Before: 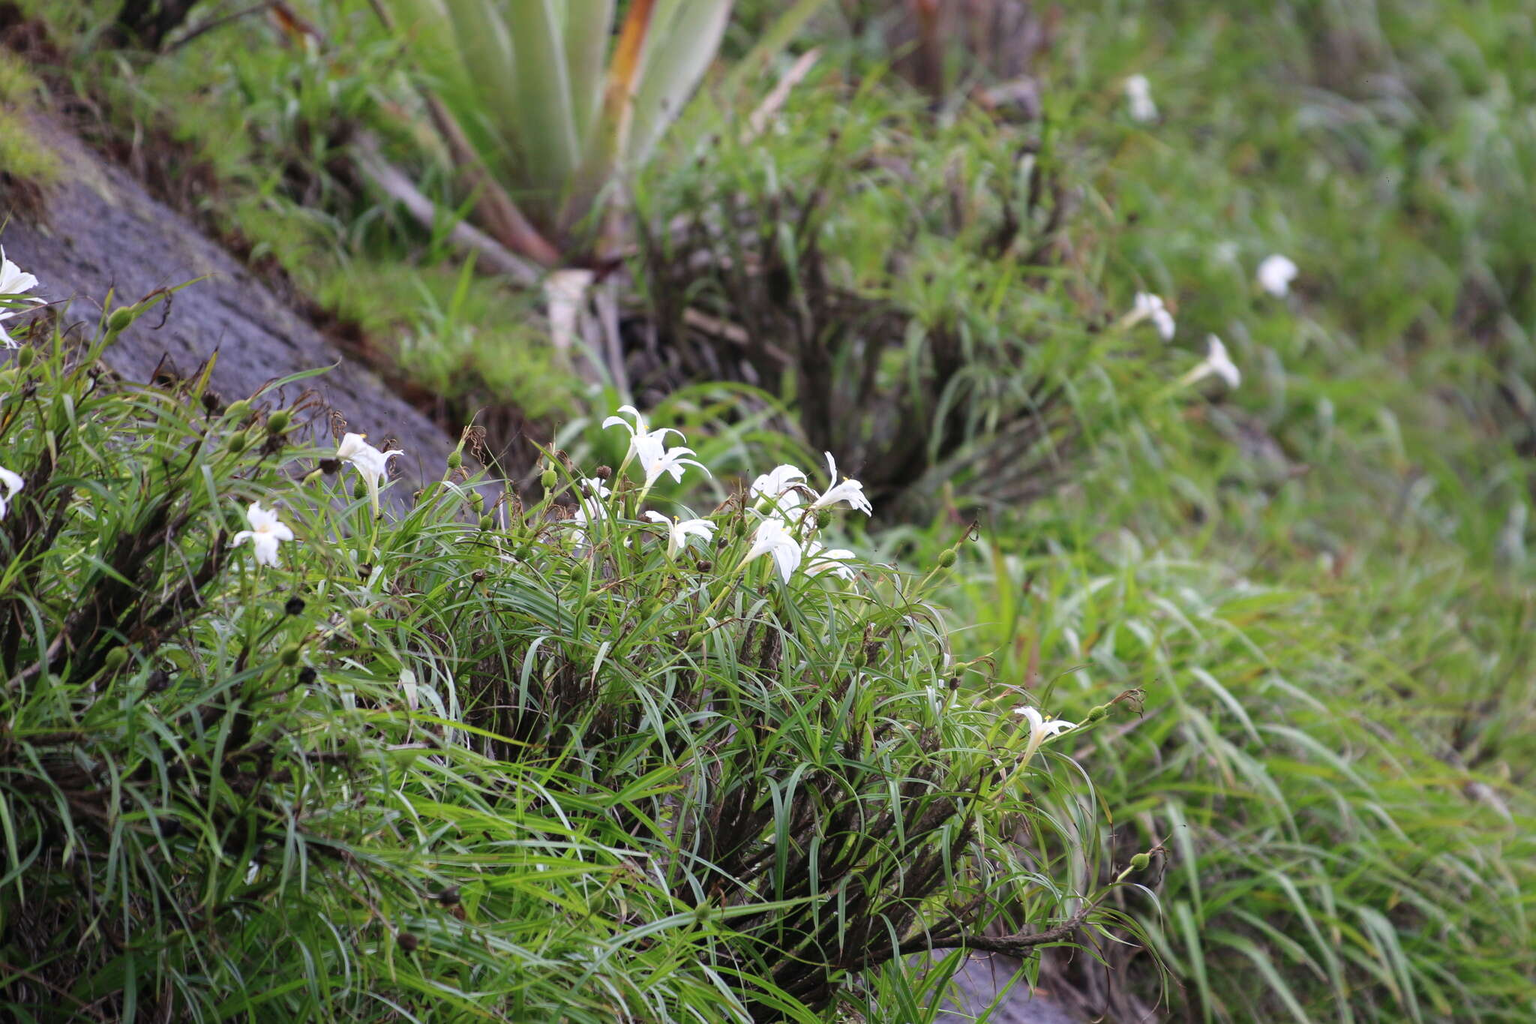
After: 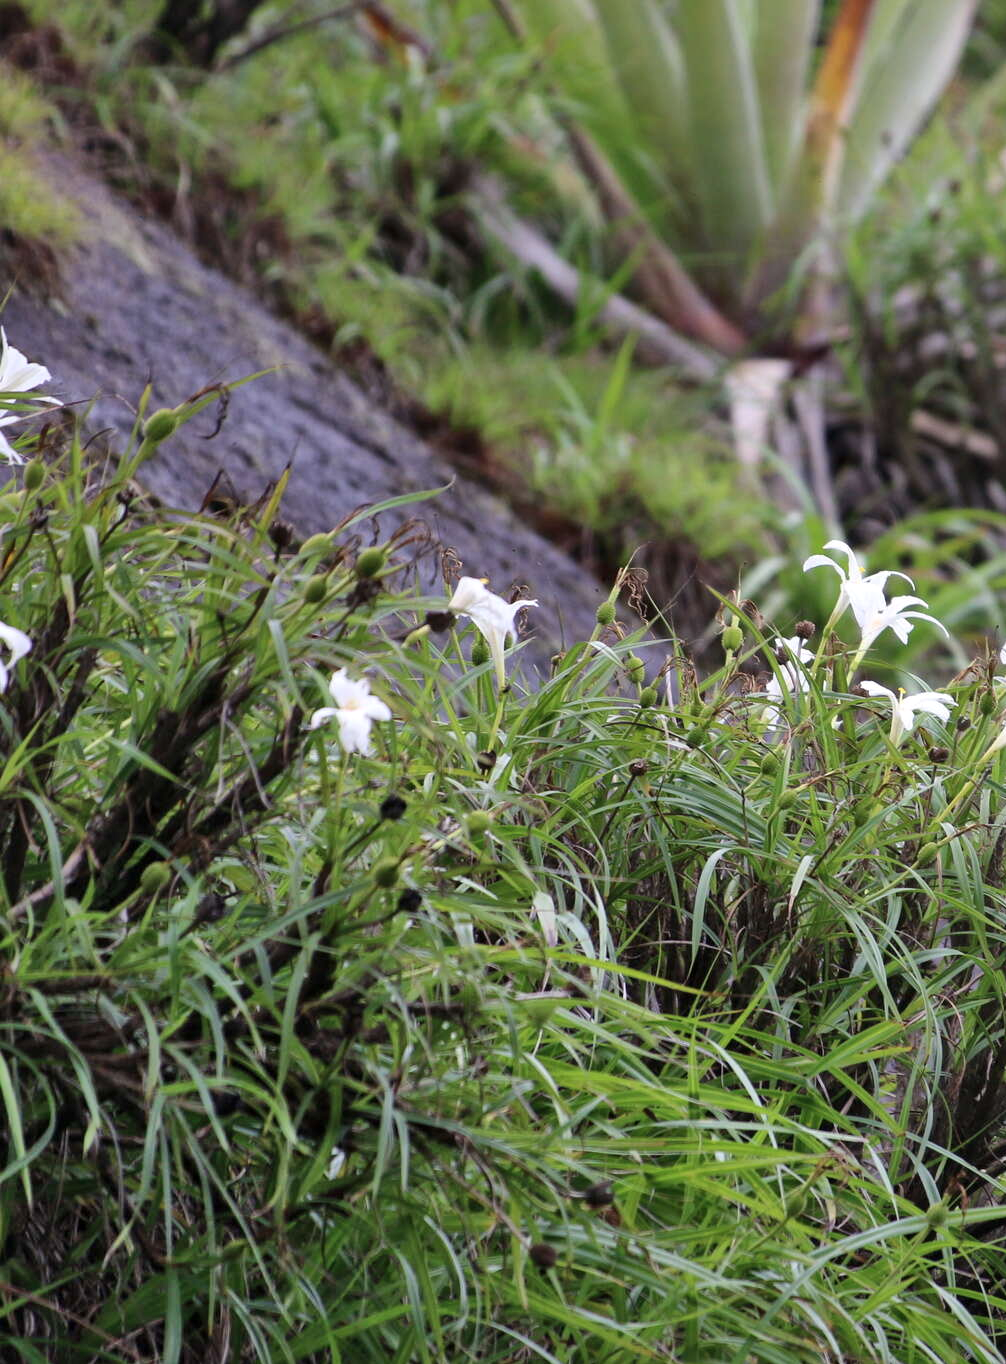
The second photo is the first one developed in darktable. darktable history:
shadows and highlights: low approximation 0.01, soften with gaussian
crop and rotate: left 0%, top 0%, right 50.845%
local contrast: mode bilateral grid, contrast 20, coarseness 50, detail 120%, midtone range 0.2
contrast brightness saturation: saturation -0.05
